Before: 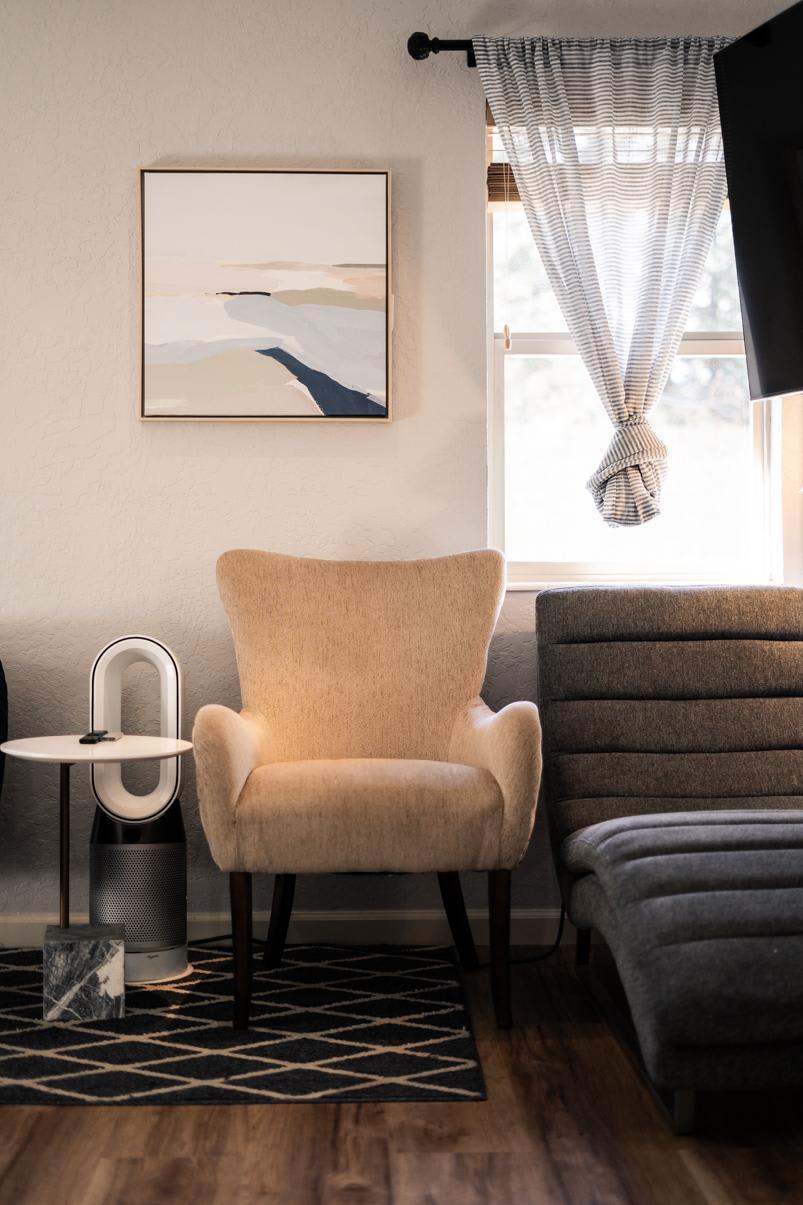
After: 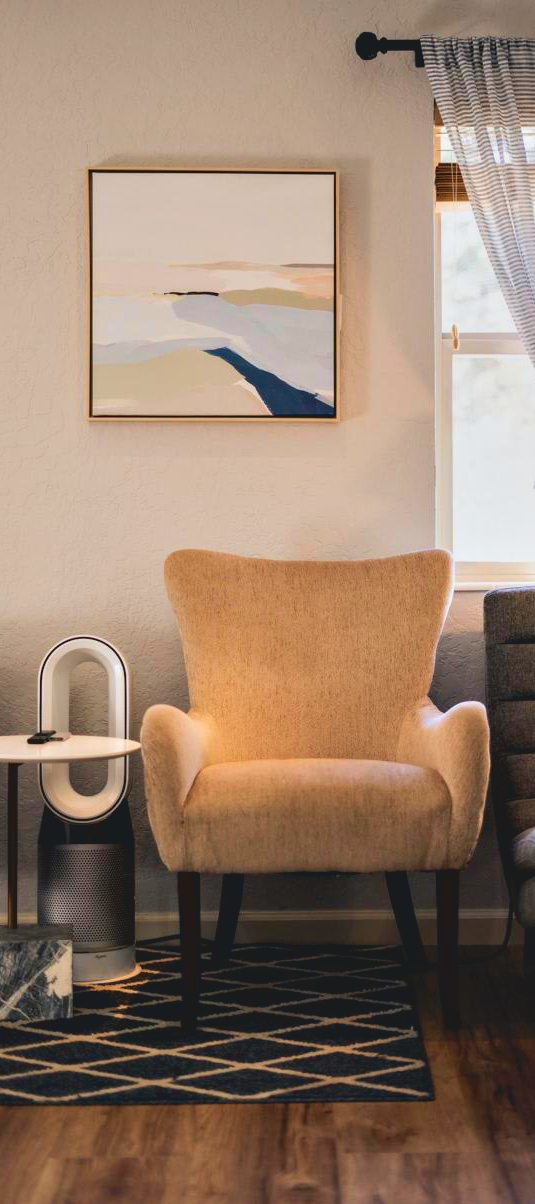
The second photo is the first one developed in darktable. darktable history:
velvia: on, module defaults
tone equalizer: on, module defaults
contrast equalizer: octaves 7, y [[0.528, 0.548, 0.563, 0.562, 0.546, 0.526], [0.55 ×6], [0 ×6], [0 ×6], [0 ×6]]
crop and rotate: left 6.617%, right 26.717%
contrast brightness saturation: contrast -0.19, saturation 0.19
